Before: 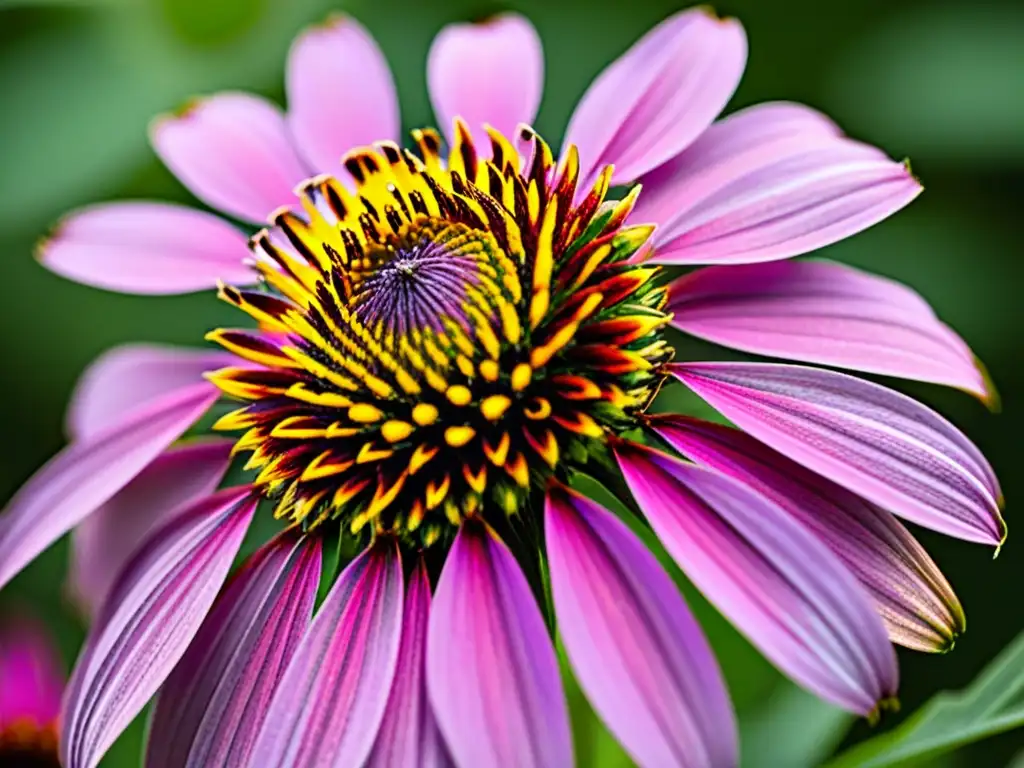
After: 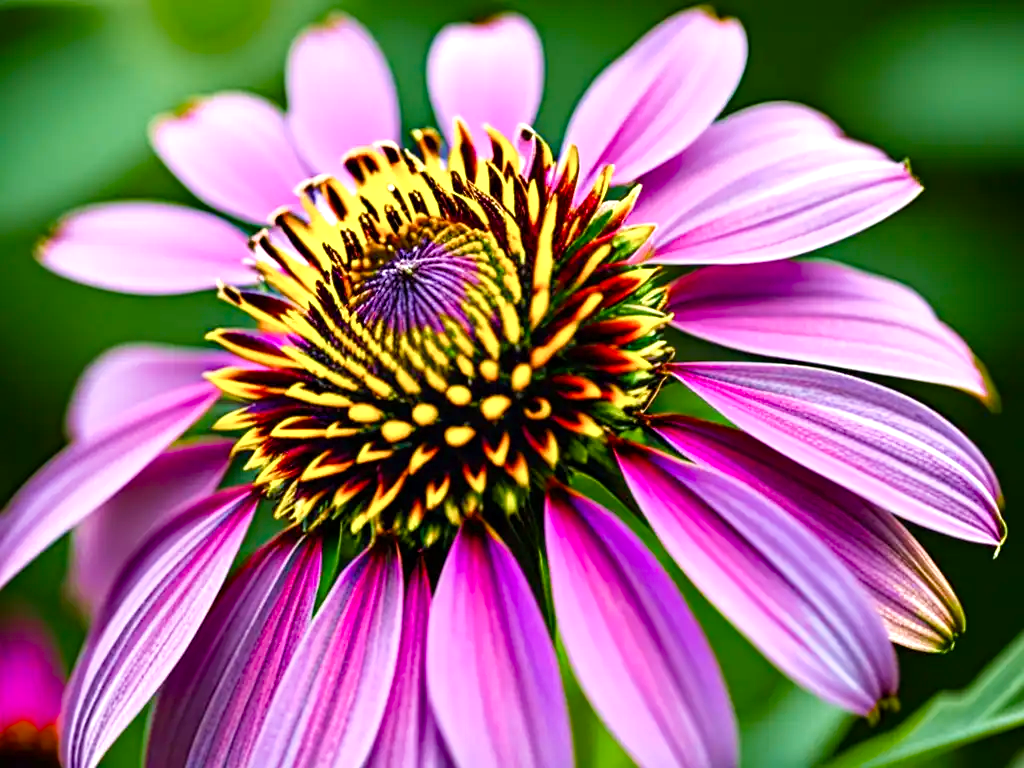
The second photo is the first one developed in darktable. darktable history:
color balance rgb: perceptual saturation grading › global saturation 25%, perceptual saturation grading › highlights -50%, perceptual saturation grading › shadows 30%, perceptual brilliance grading › global brilliance 12%, global vibrance 20%
velvia: on, module defaults
